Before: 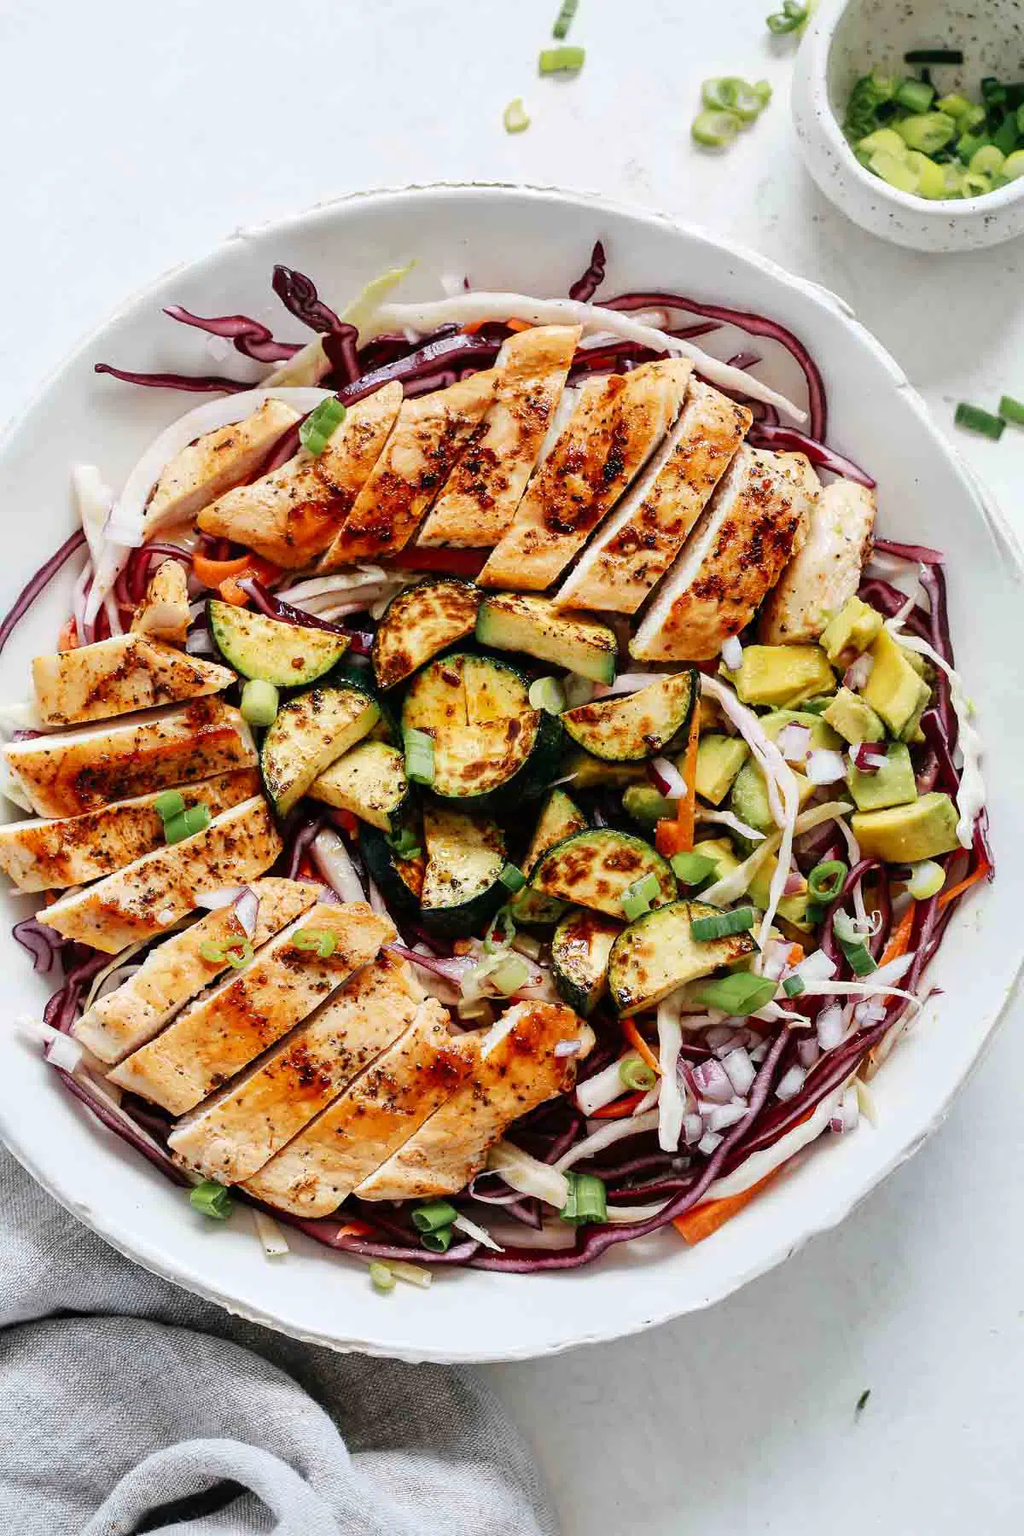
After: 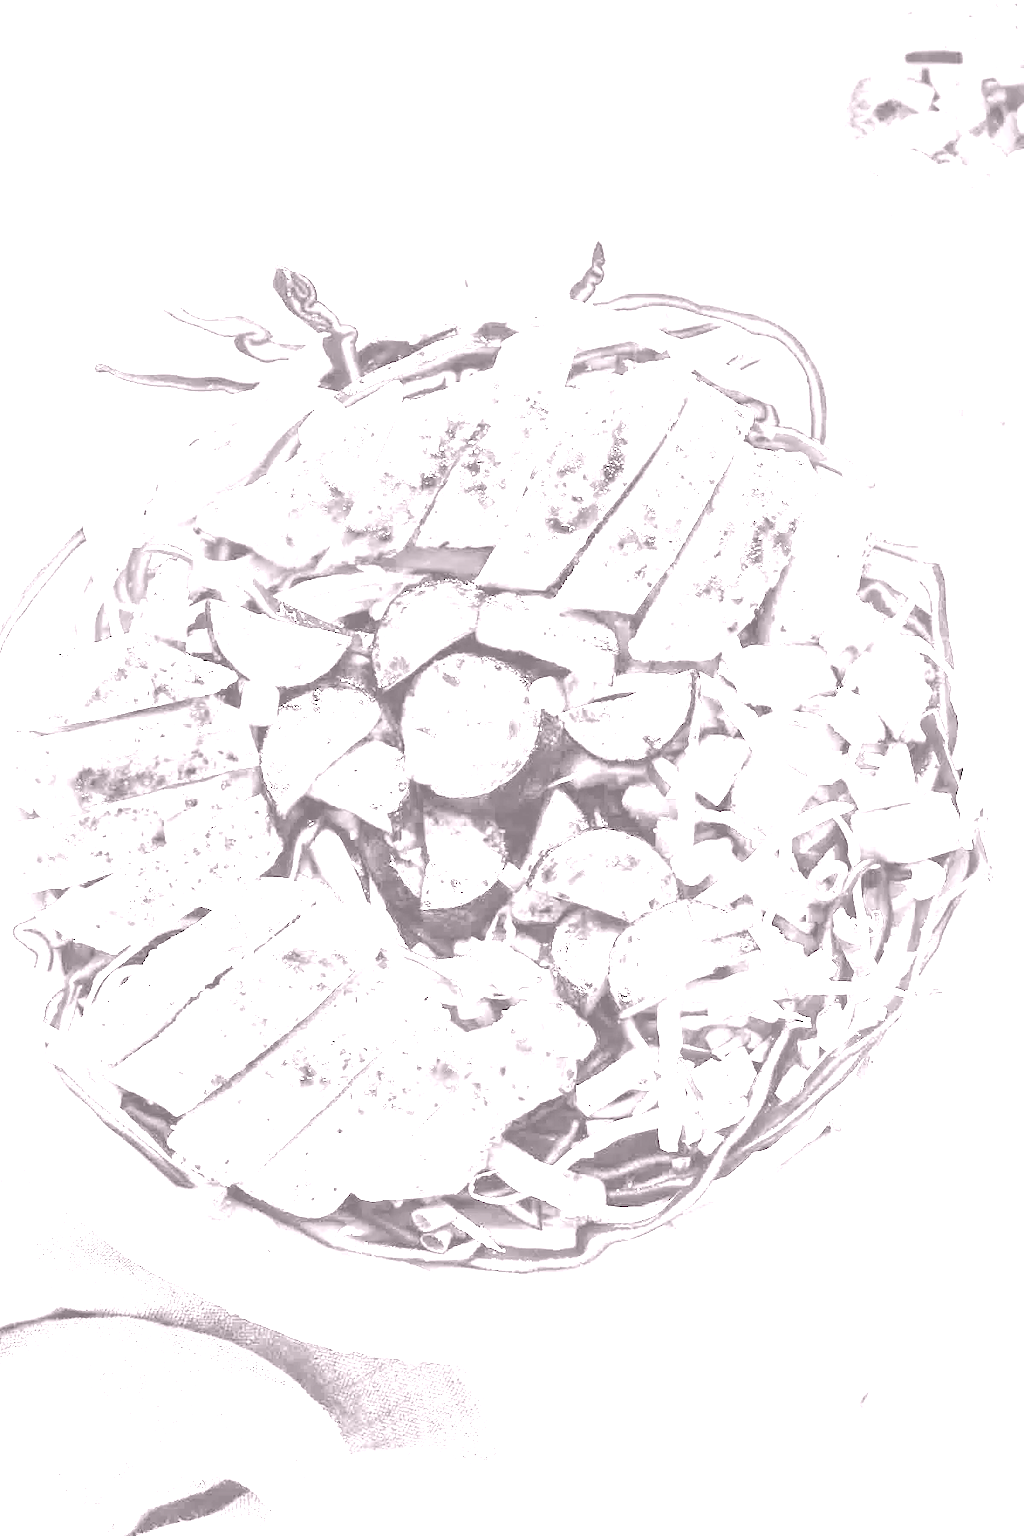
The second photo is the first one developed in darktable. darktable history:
colorize: hue 25.2°, saturation 83%, source mix 82%, lightness 79%, version 1
exposure: exposure 2.003 EV, compensate highlight preservation false
color correction: highlights a* -14.62, highlights b* -16.22, shadows a* 10.12, shadows b* 29.4
